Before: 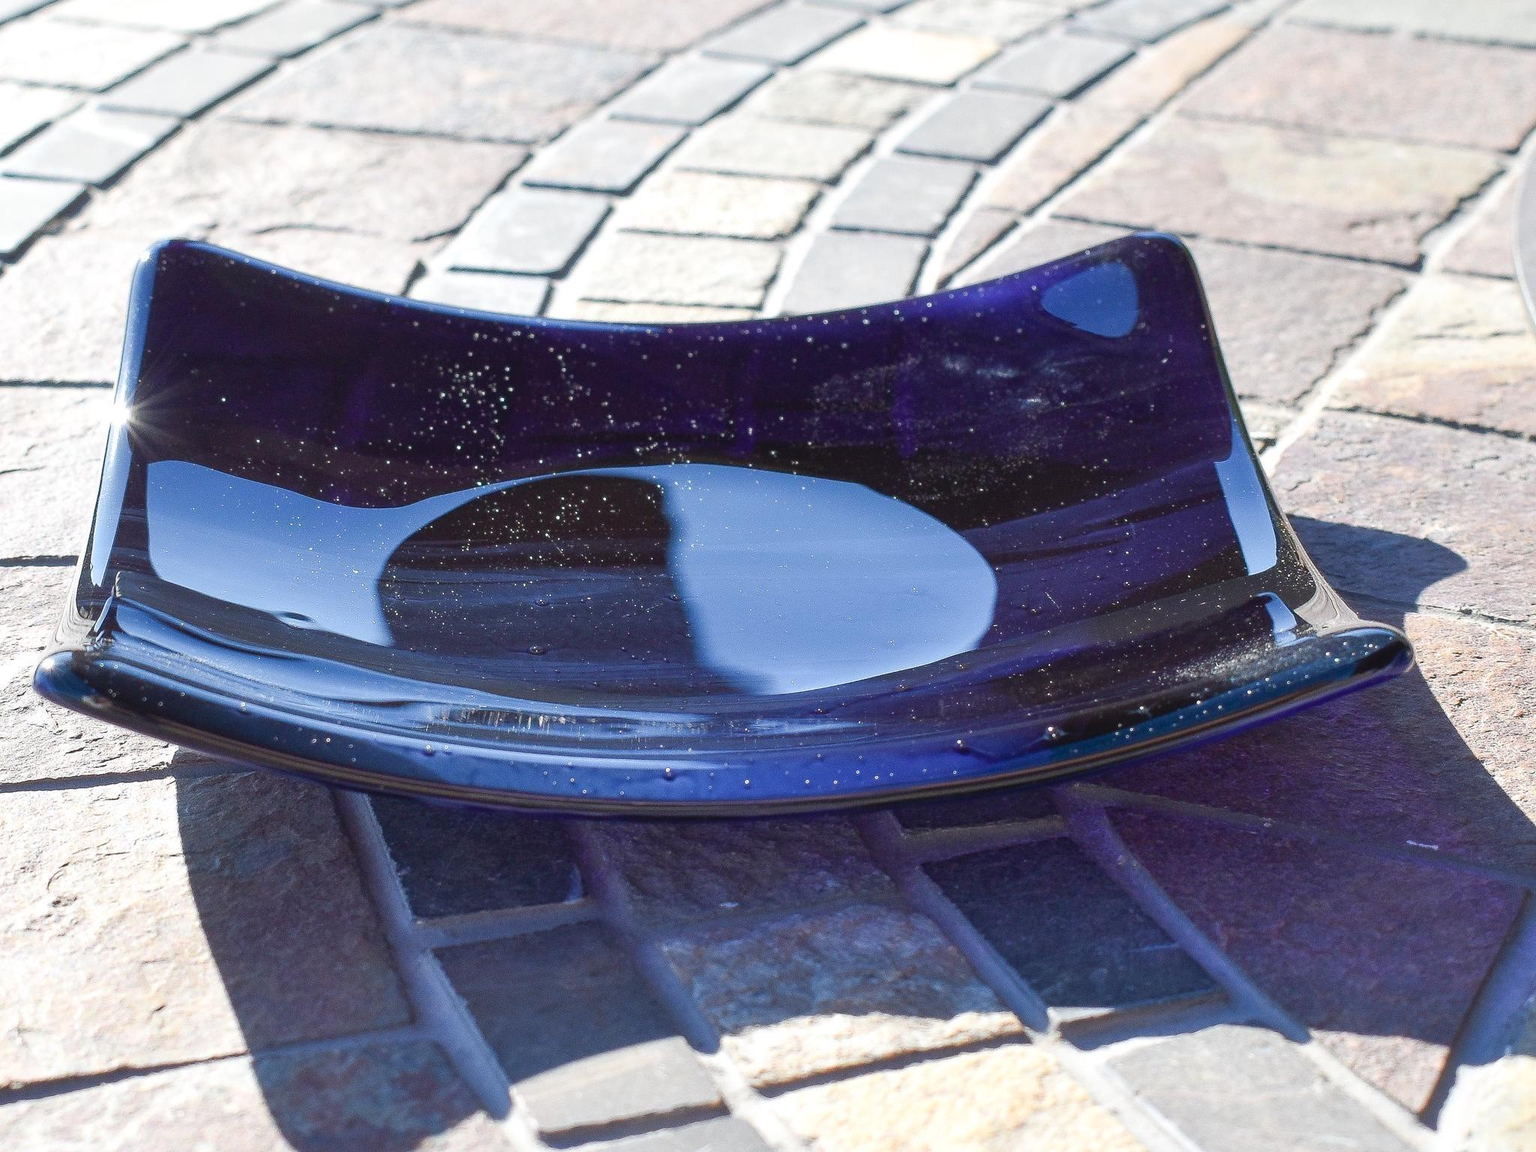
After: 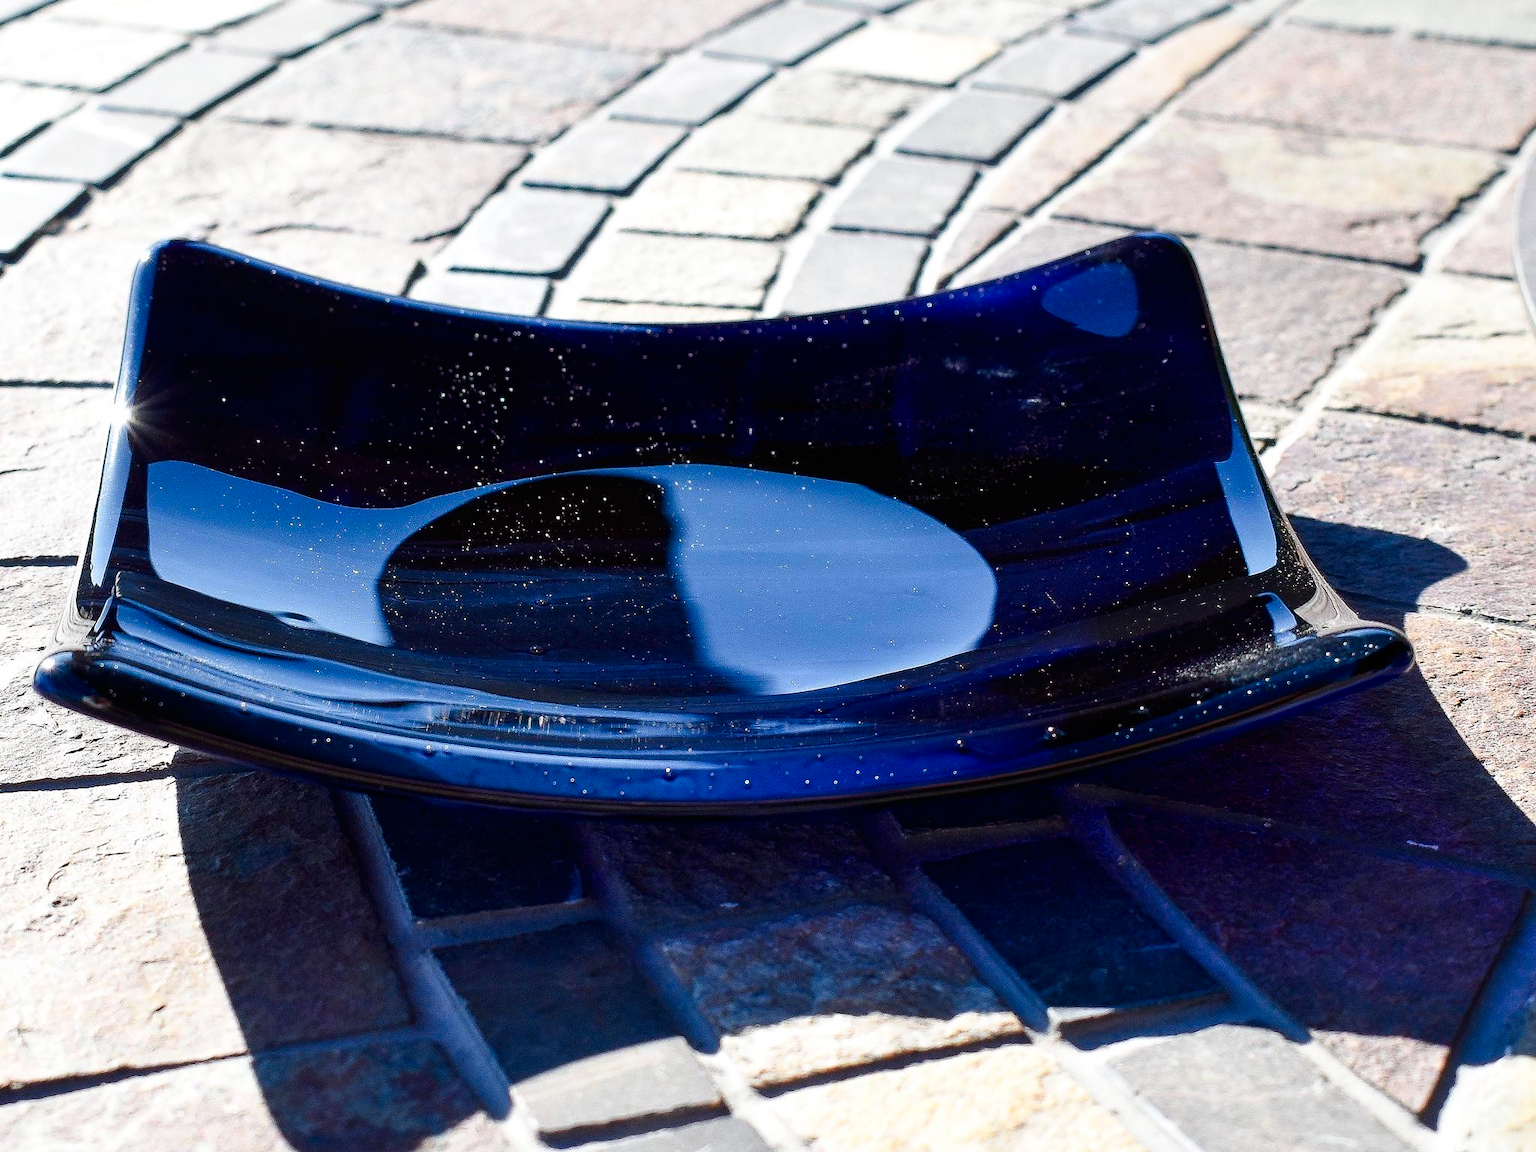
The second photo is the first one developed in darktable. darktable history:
tone curve: curves: ch0 [(0, 0) (0.003, 0) (0.011, 0.001) (0.025, 0.003) (0.044, 0.006) (0.069, 0.009) (0.1, 0.013) (0.136, 0.032) (0.177, 0.067) (0.224, 0.121) (0.277, 0.185) (0.335, 0.255) (0.399, 0.333) (0.468, 0.417) (0.543, 0.508) (0.623, 0.606) (0.709, 0.71) (0.801, 0.819) (0.898, 0.926) (1, 1)], preserve colors none
contrast brightness saturation: contrast 0.07, brightness -0.13, saturation 0.06
